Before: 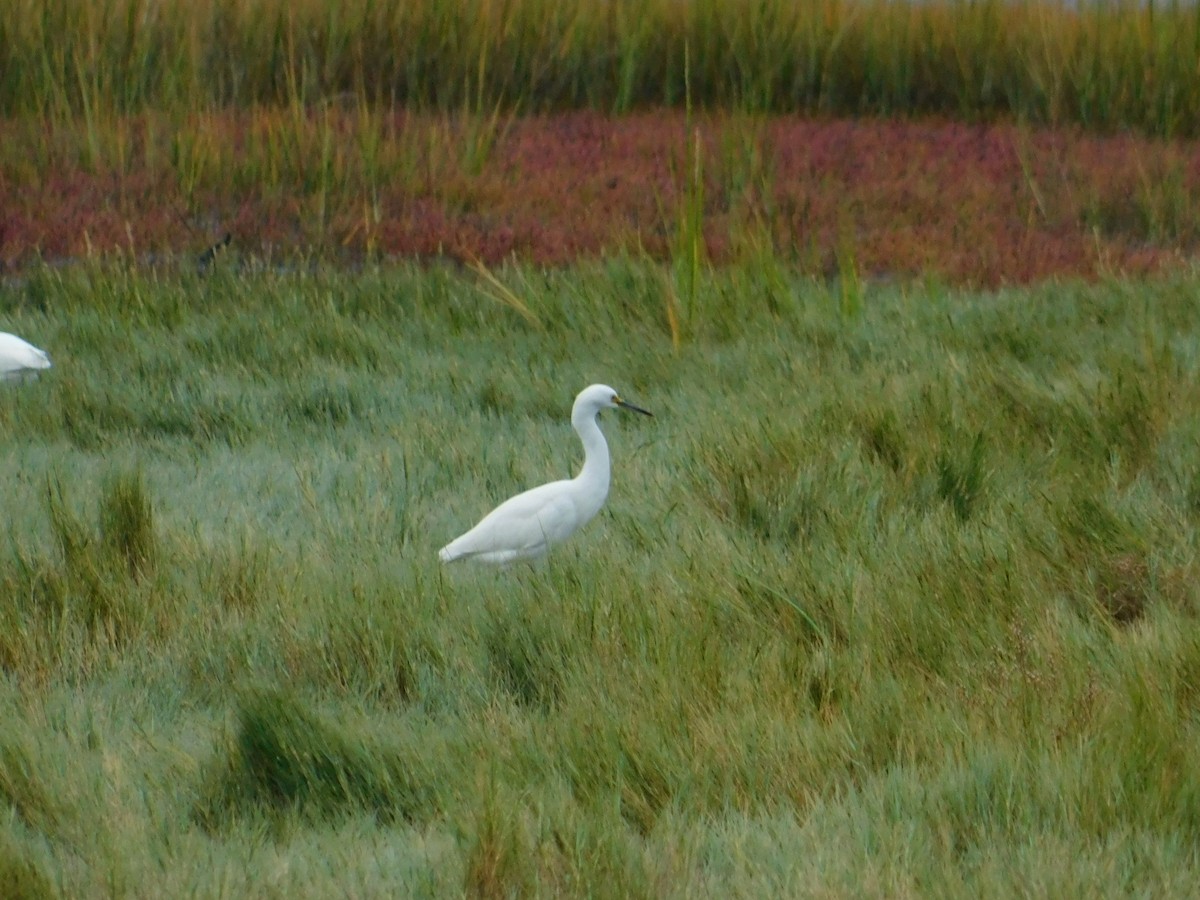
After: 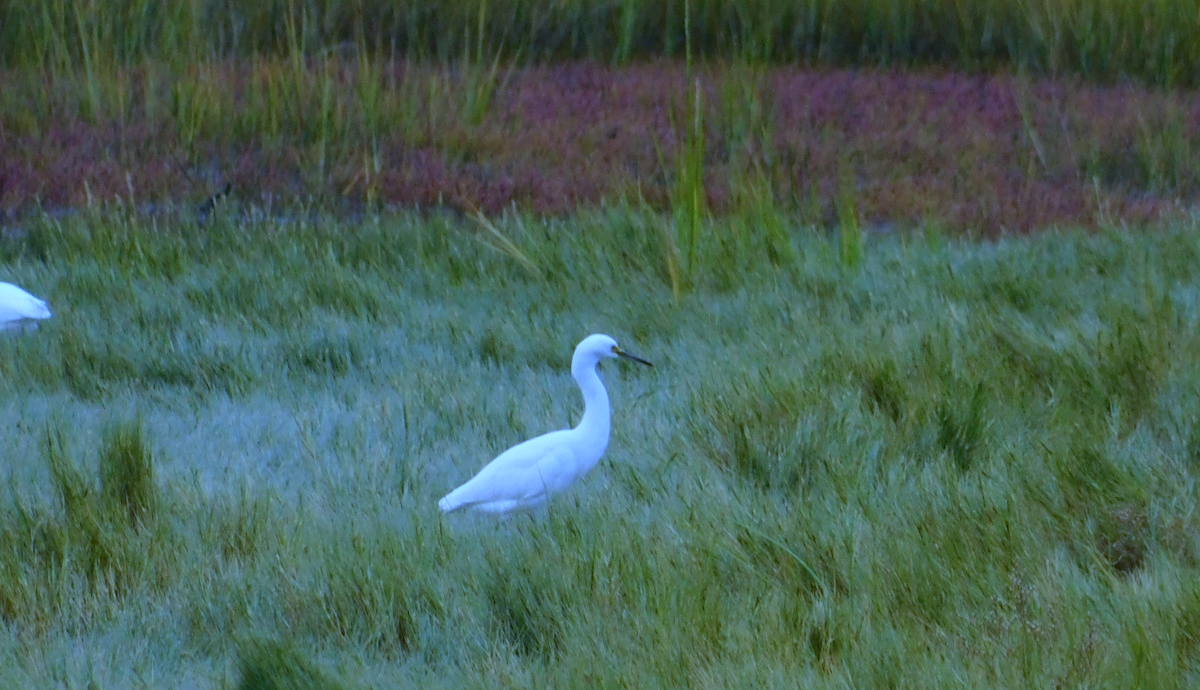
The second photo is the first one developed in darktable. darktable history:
white balance: red 0.766, blue 1.537
crop: top 5.667%, bottom 17.637%
